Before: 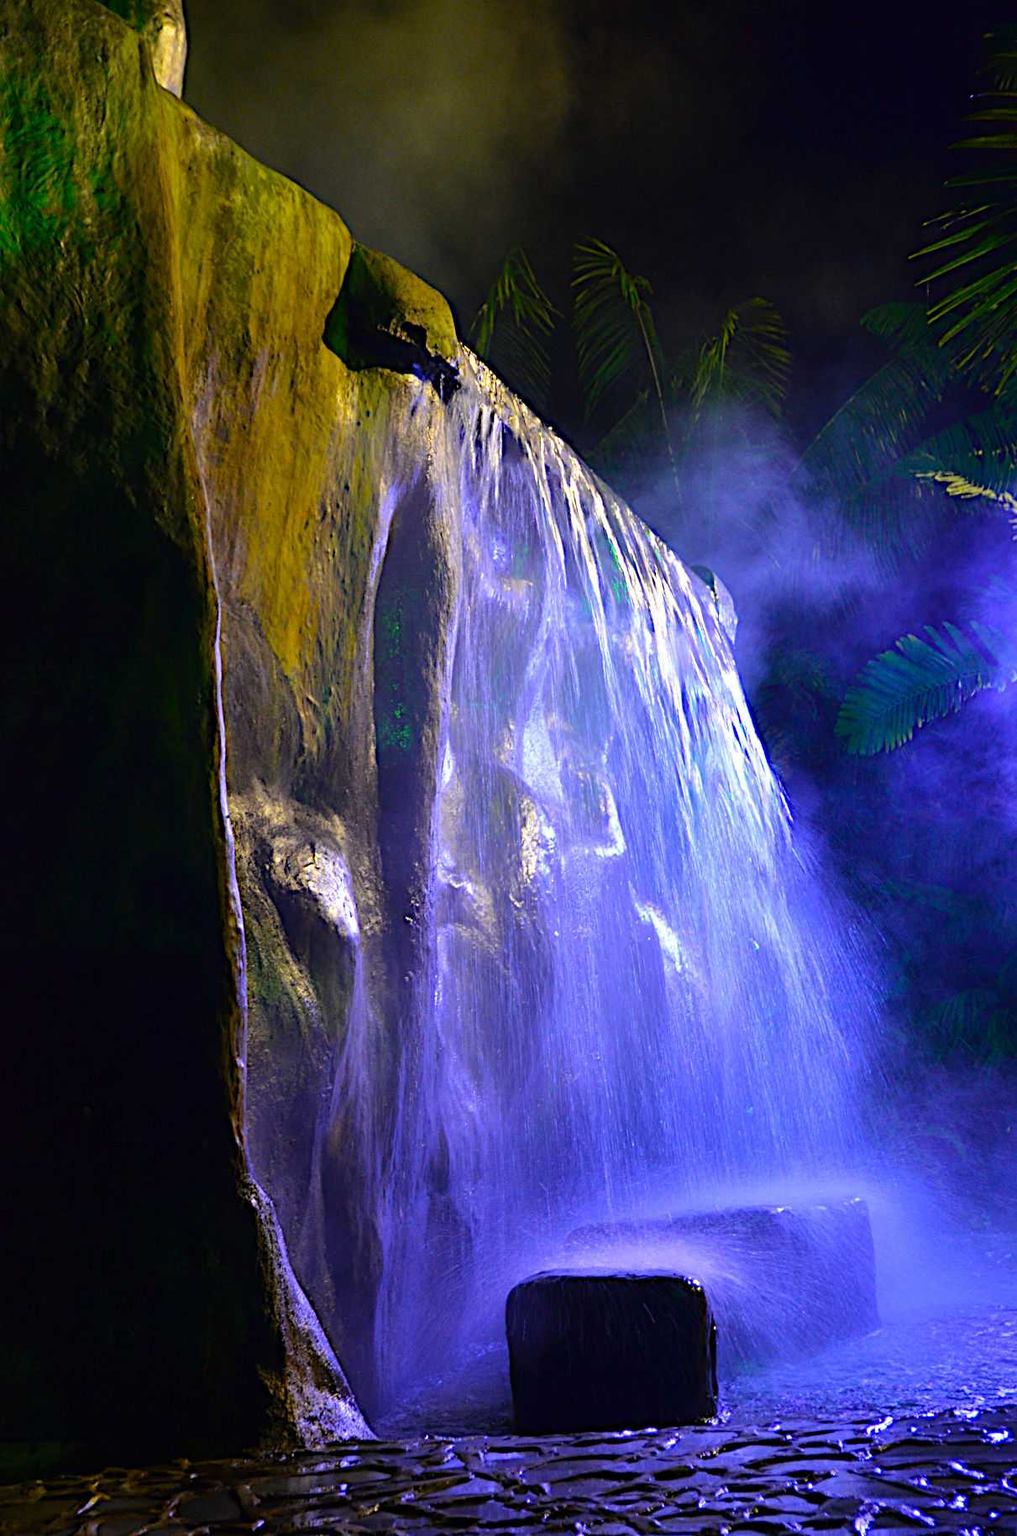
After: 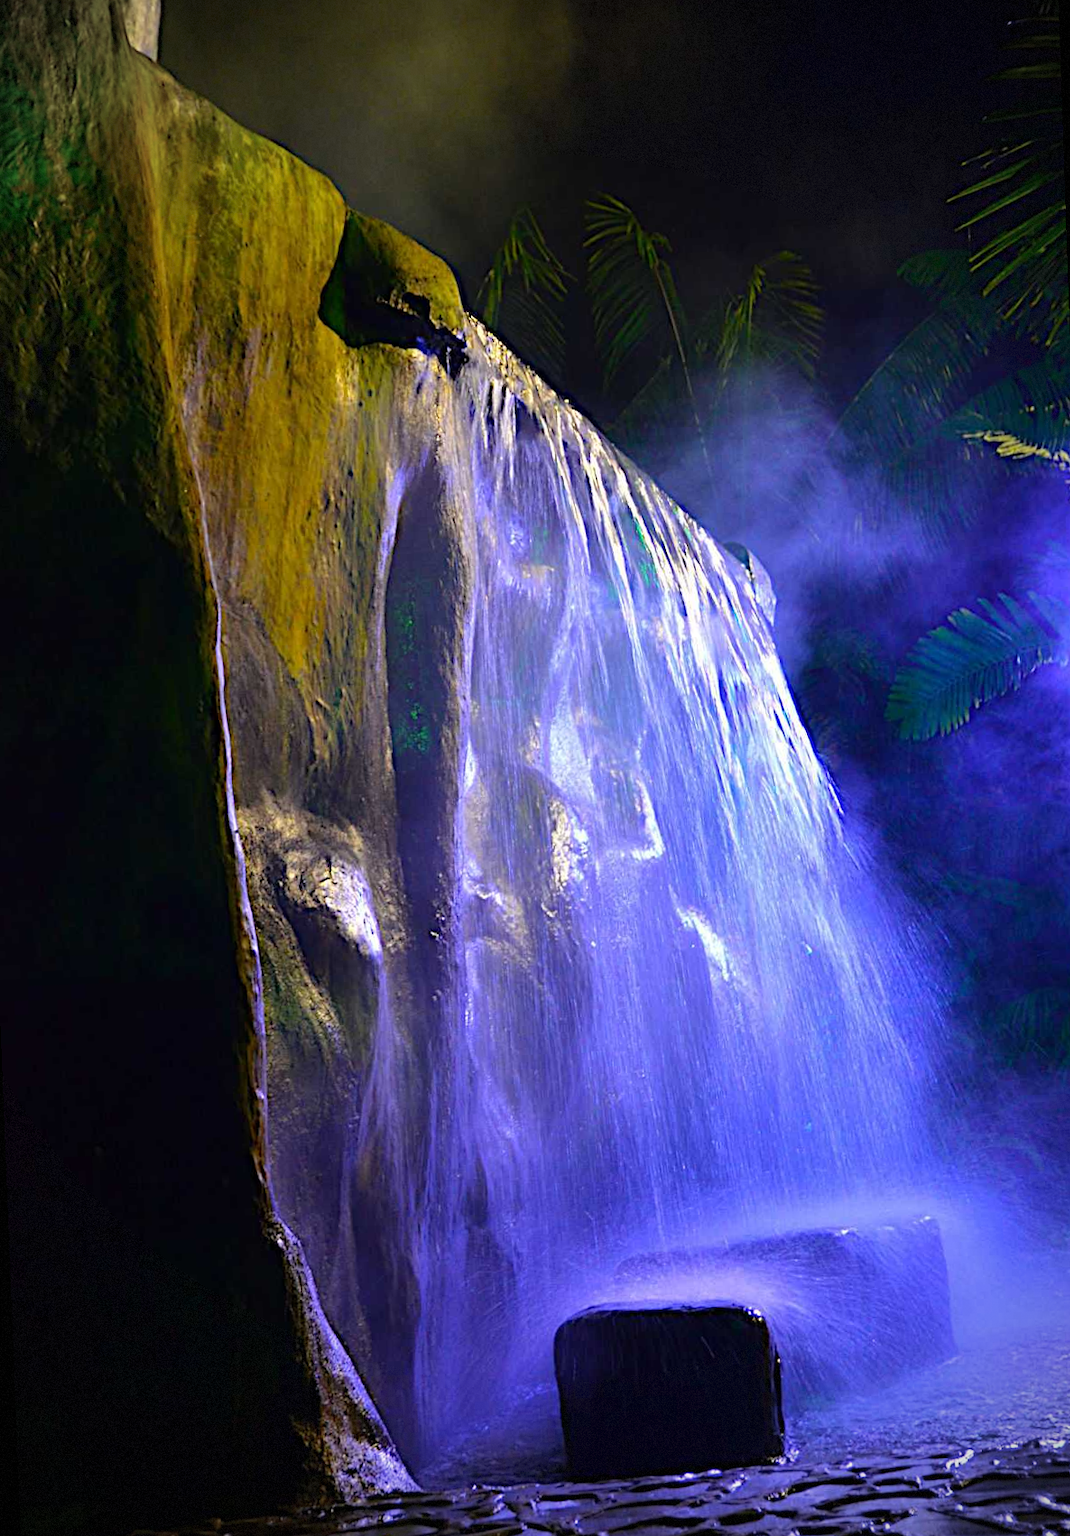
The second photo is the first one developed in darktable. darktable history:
rotate and perspective: rotation -2.12°, lens shift (vertical) 0.009, lens shift (horizontal) -0.008, automatic cropping original format, crop left 0.036, crop right 0.964, crop top 0.05, crop bottom 0.959
vignetting: dithering 8-bit output, unbound false
